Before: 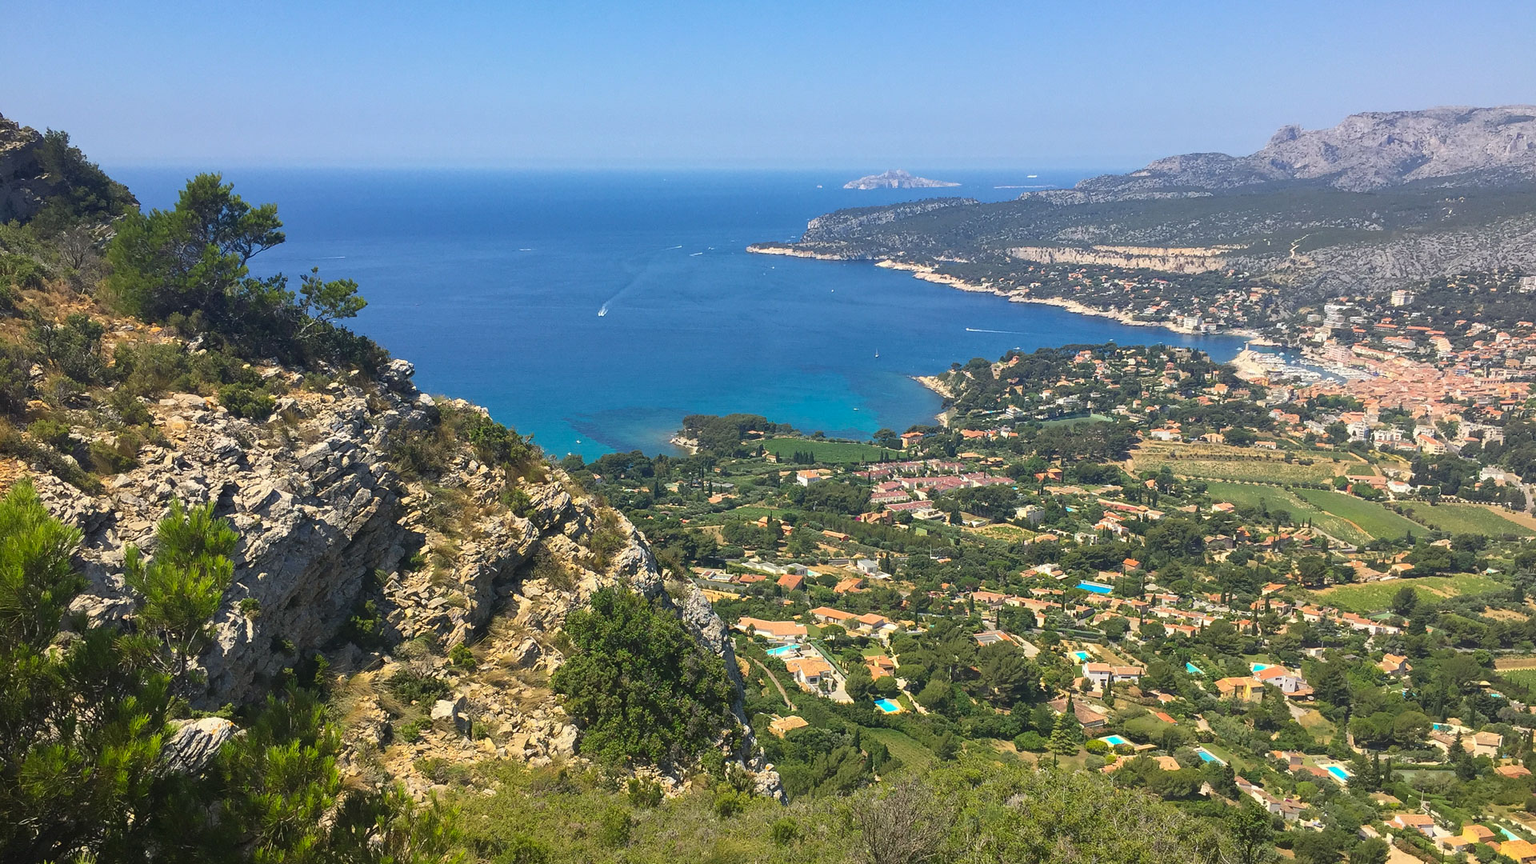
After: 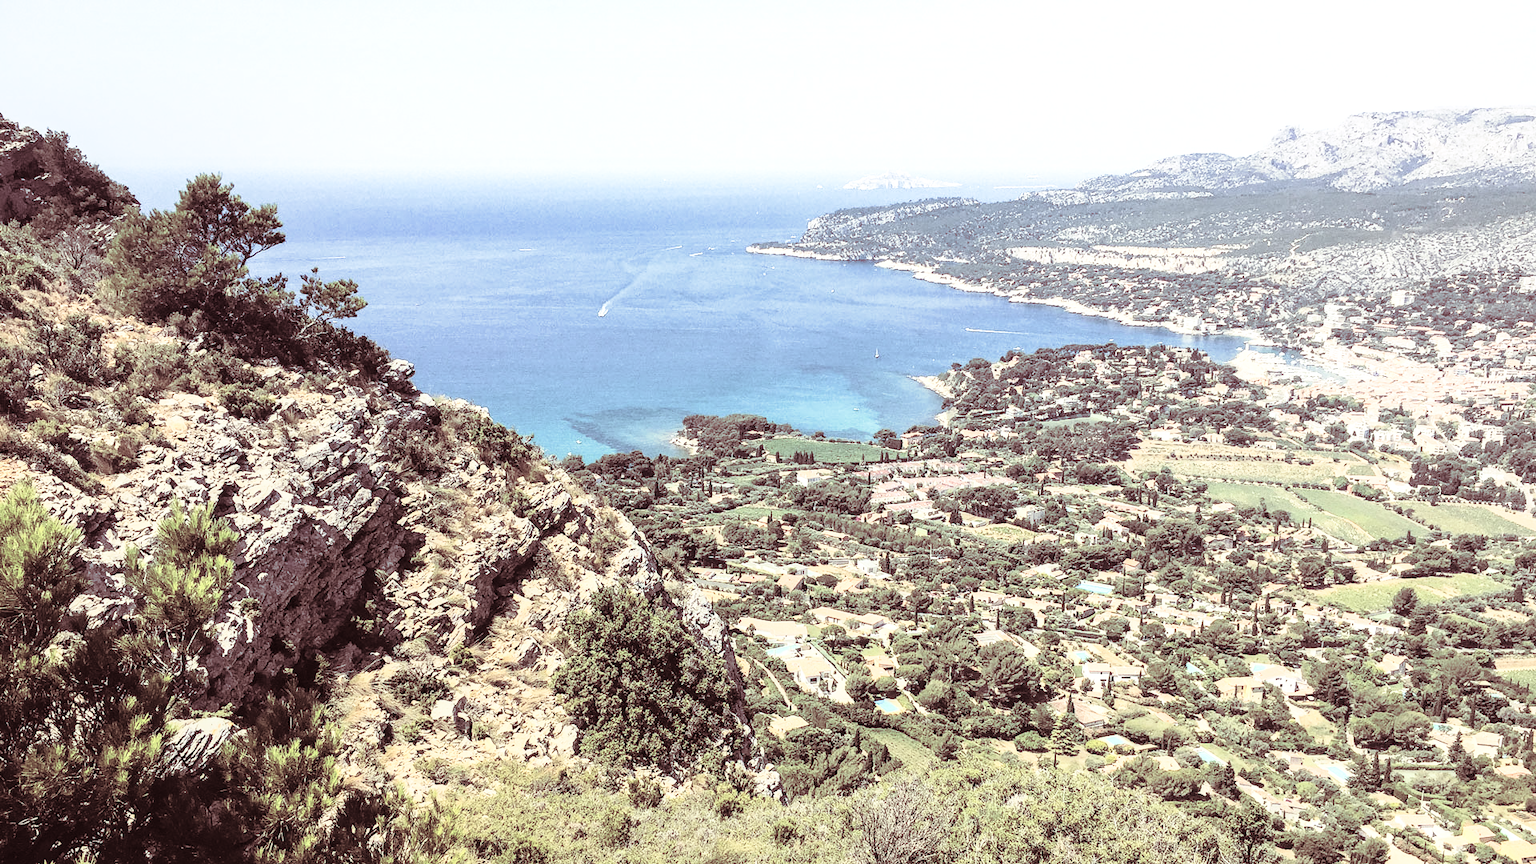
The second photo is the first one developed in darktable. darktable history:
contrast brightness saturation: brightness 0.18, saturation -0.5
split-toning: on, module defaults
color balance: contrast fulcrum 17.78%
local contrast: on, module defaults
rgb curve: curves: ch0 [(0, 0) (0.21, 0.15) (0.24, 0.21) (0.5, 0.75) (0.75, 0.96) (0.89, 0.99) (1, 1)]; ch1 [(0, 0.02) (0.21, 0.13) (0.25, 0.2) (0.5, 0.67) (0.75, 0.9) (0.89, 0.97) (1, 1)]; ch2 [(0, 0.02) (0.21, 0.13) (0.25, 0.2) (0.5, 0.67) (0.75, 0.9) (0.89, 0.97) (1, 1)], compensate middle gray true
